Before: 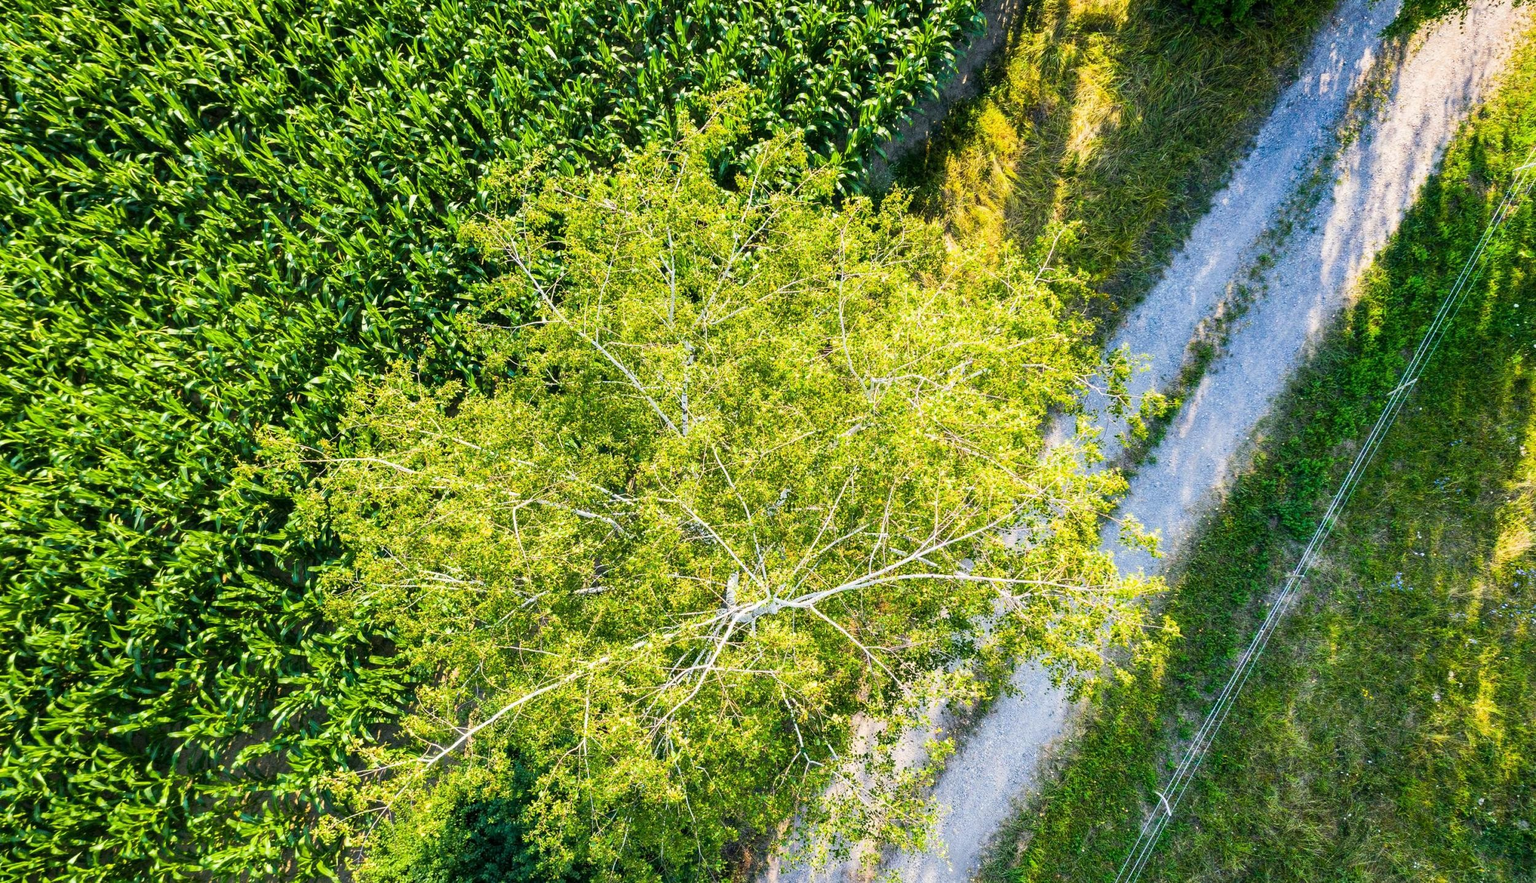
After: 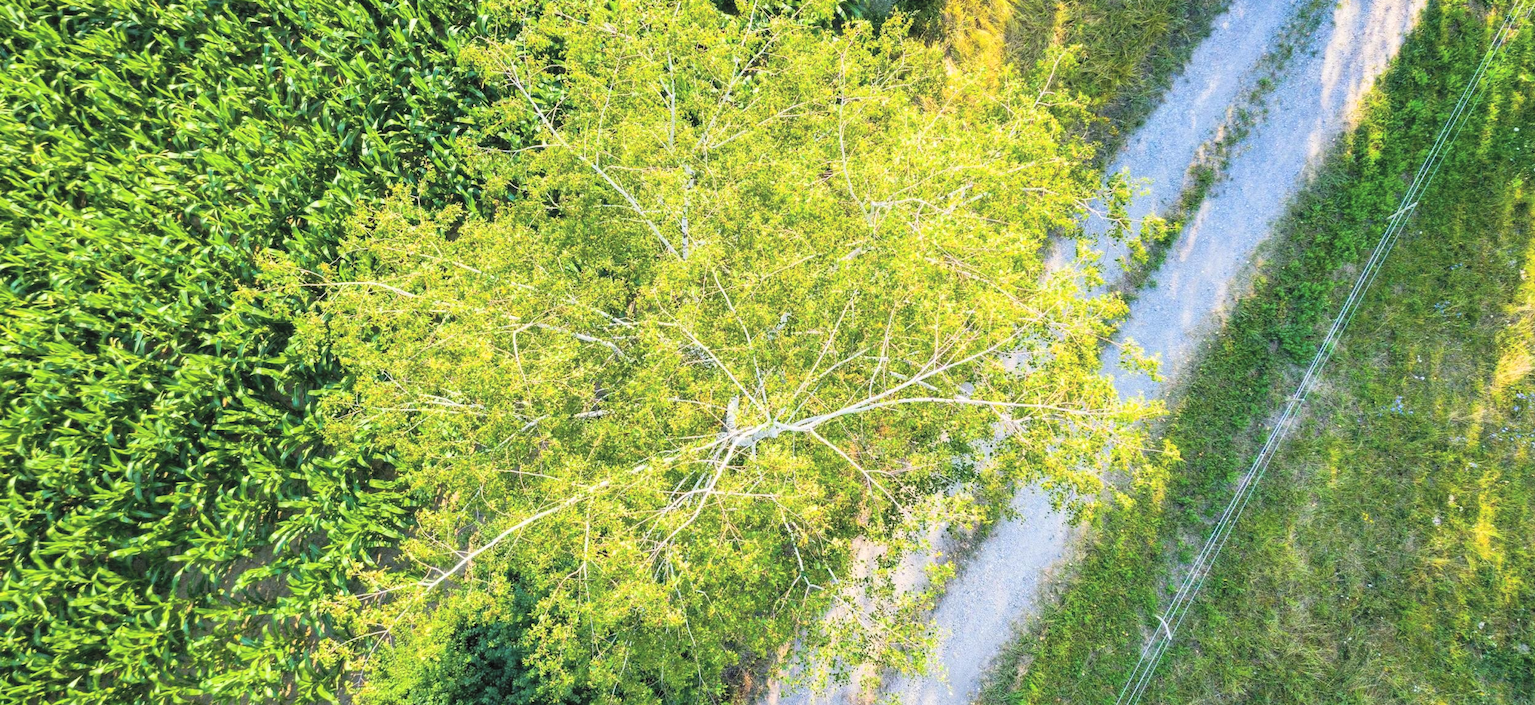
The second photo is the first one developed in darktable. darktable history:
crop and rotate: top 19.998%
contrast brightness saturation: brightness 0.28
